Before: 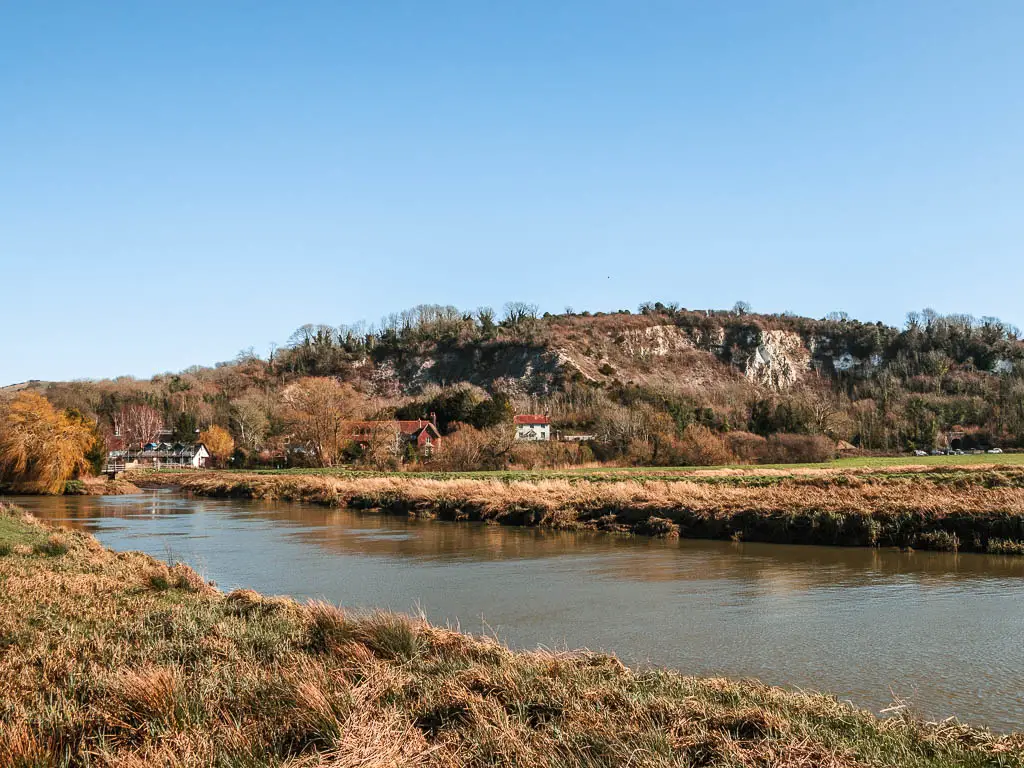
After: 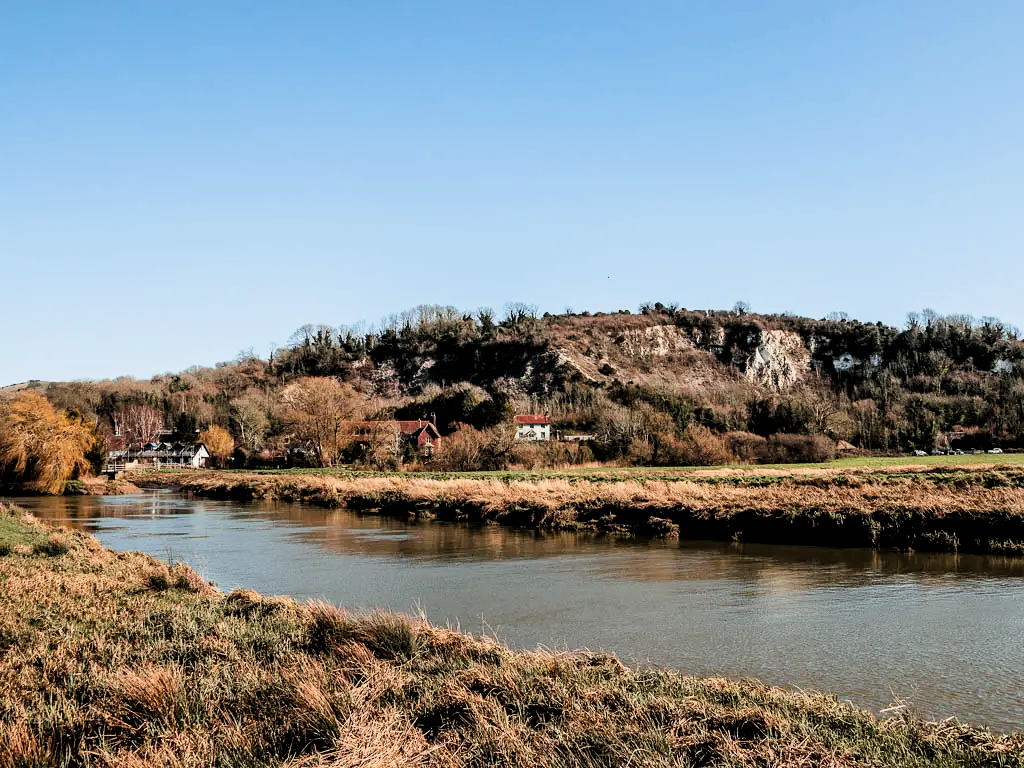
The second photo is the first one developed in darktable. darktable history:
filmic rgb: black relative exposure -3.99 EV, white relative exposure 3 EV, hardness 3.01, contrast 1.395
